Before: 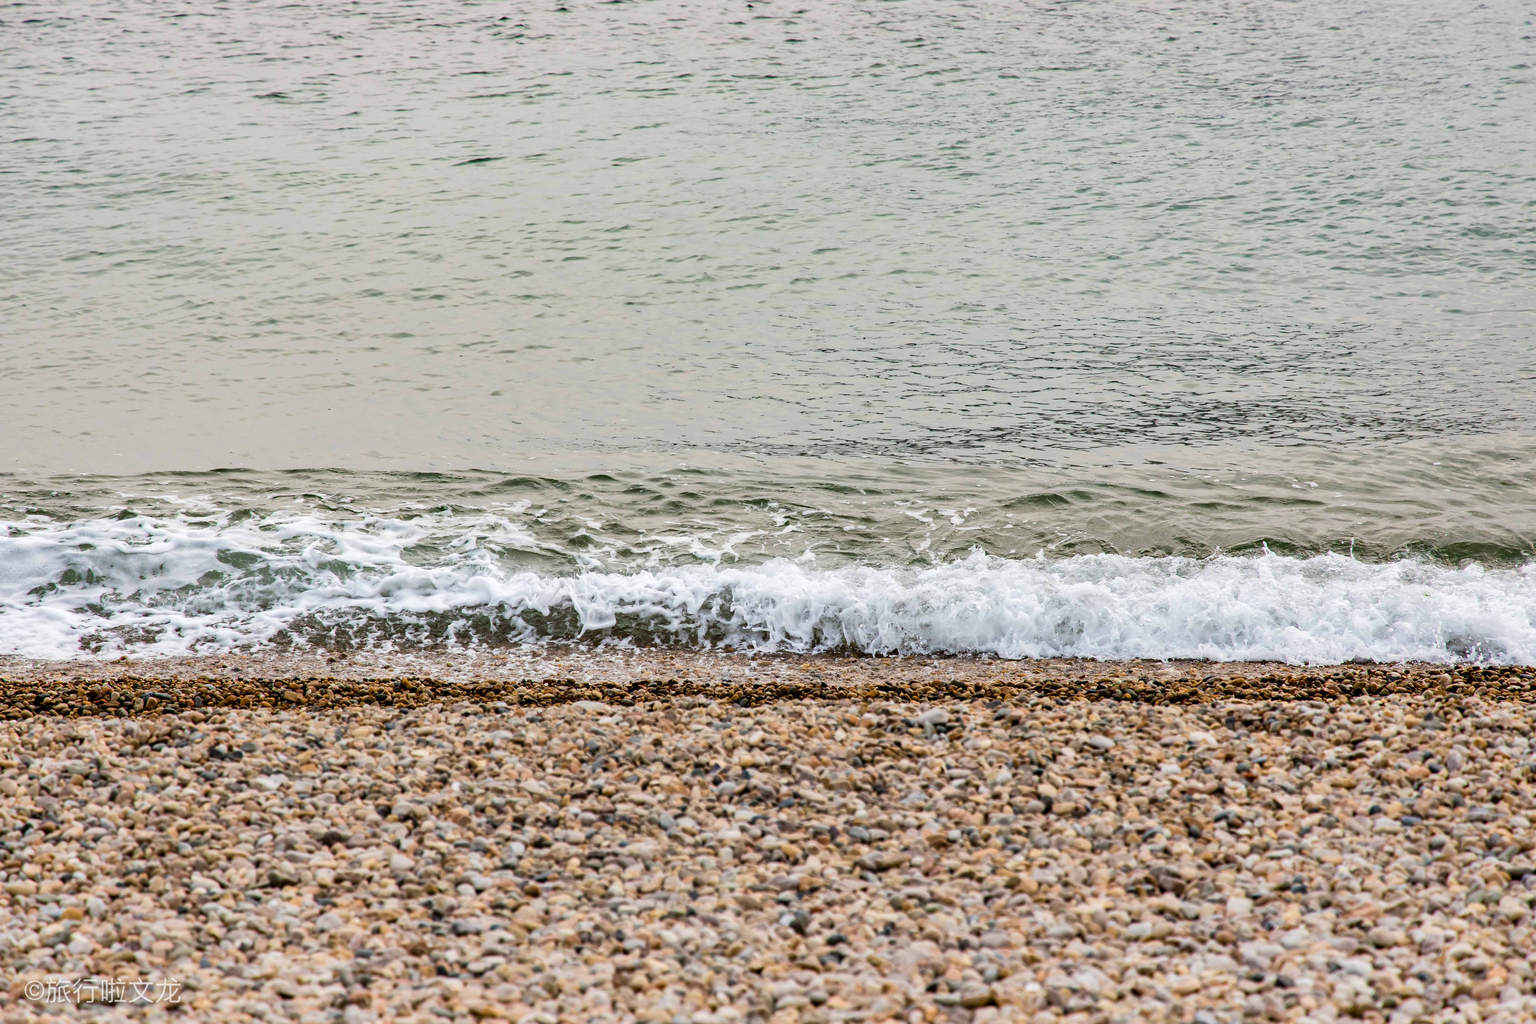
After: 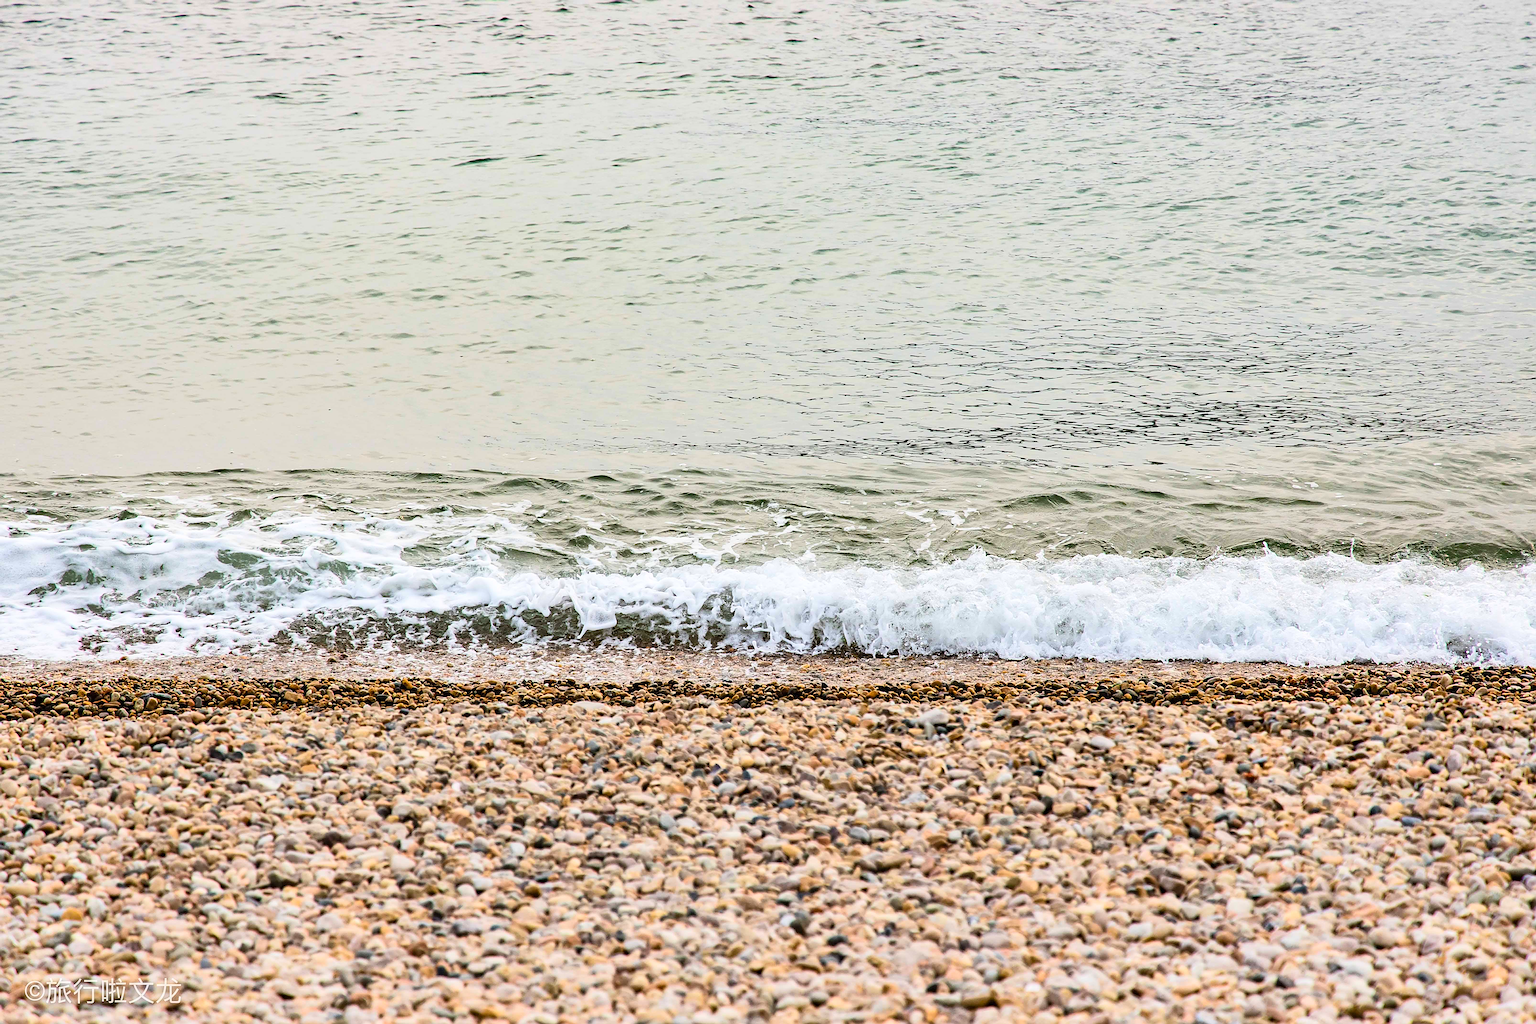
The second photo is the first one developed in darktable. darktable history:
sharpen: radius 3.007, amount 0.755
contrast brightness saturation: contrast 0.201, brightness 0.163, saturation 0.226
